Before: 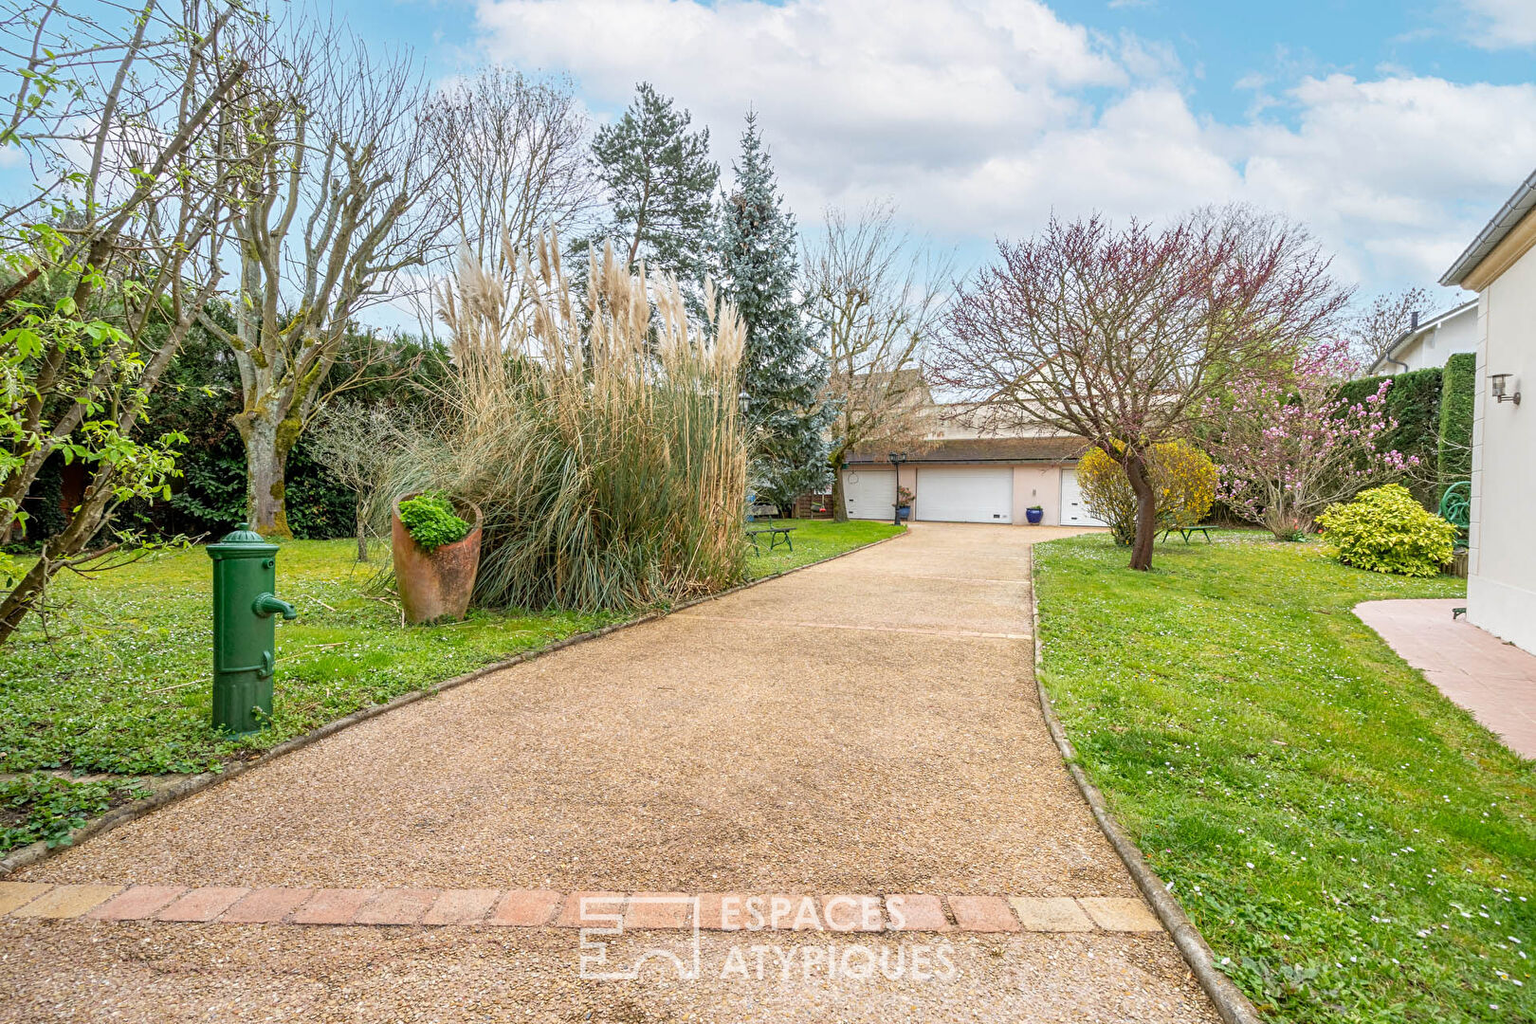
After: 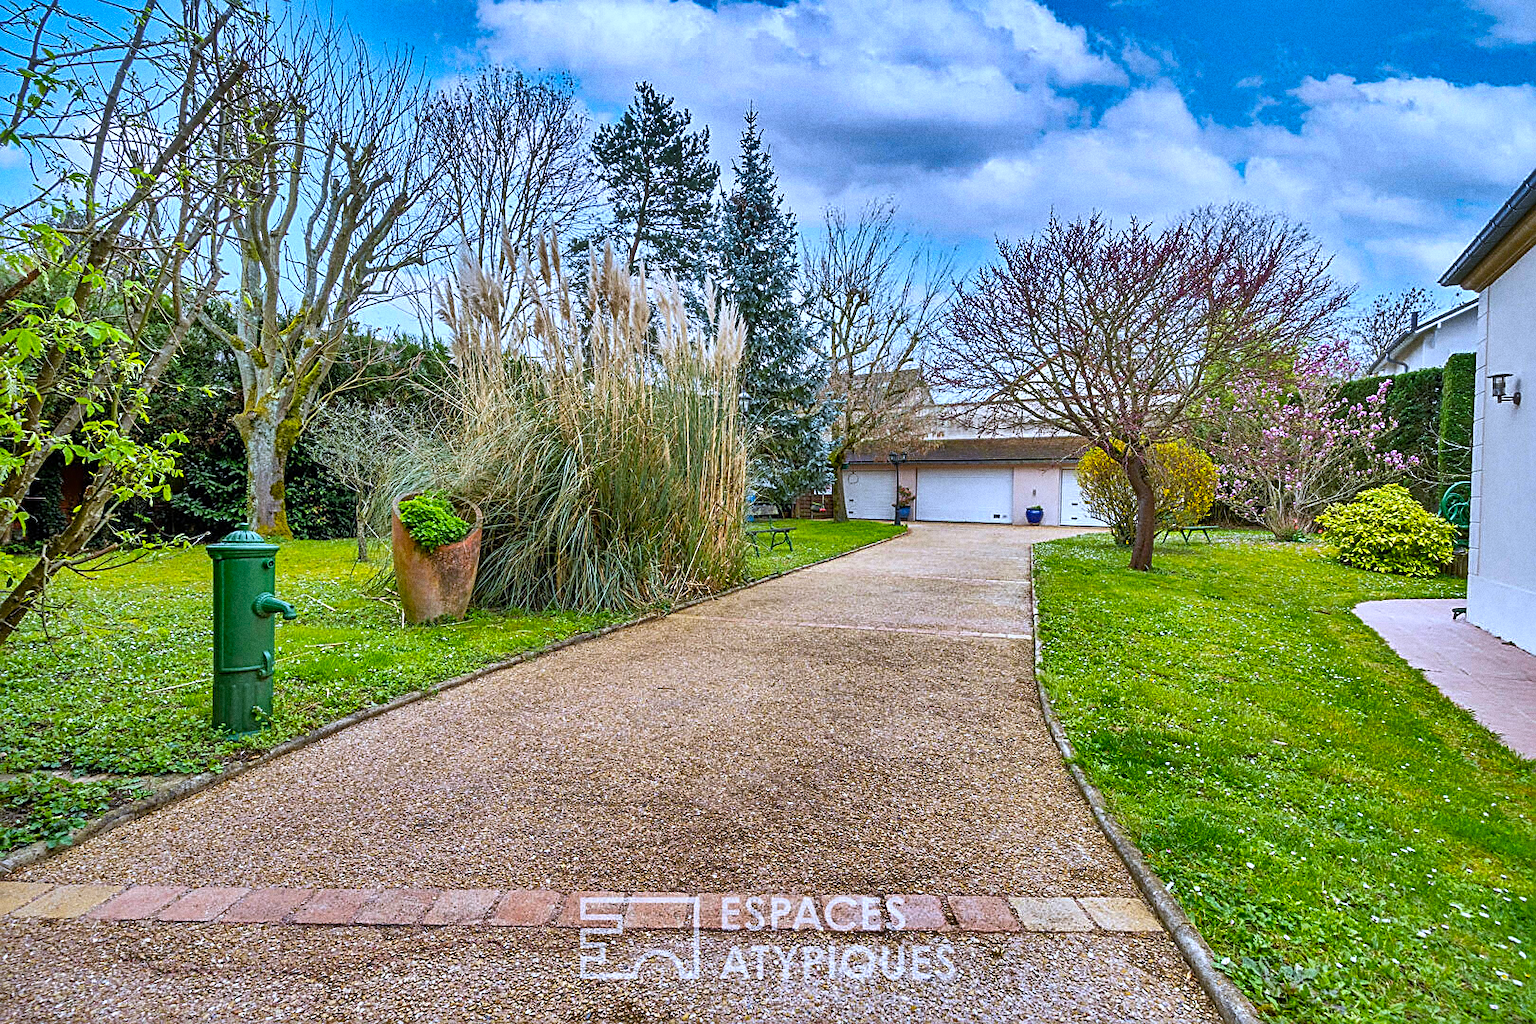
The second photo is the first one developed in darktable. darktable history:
color balance rgb: global vibrance 42.74%
sharpen: on, module defaults
white balance: red 0.948, green 1.02, blue 1.176
grain: on, module defaults
shadows and highlights: shadows 24.5, highlights -78.15, soften with gaussian
